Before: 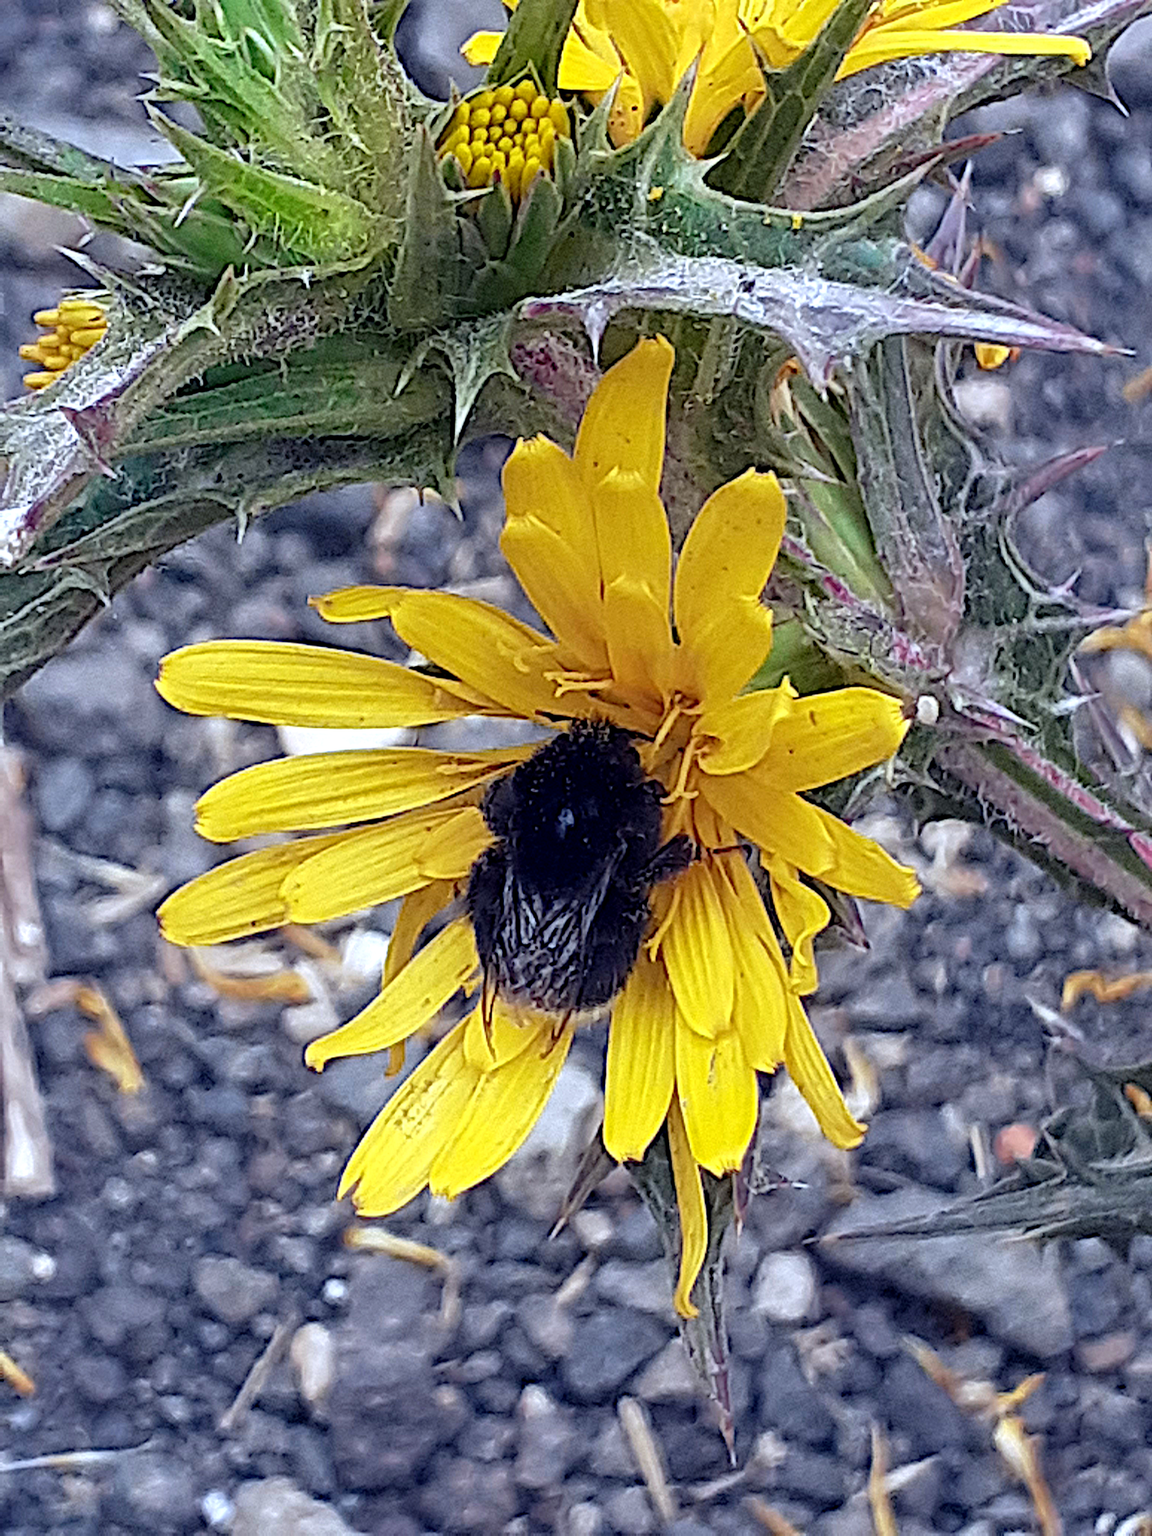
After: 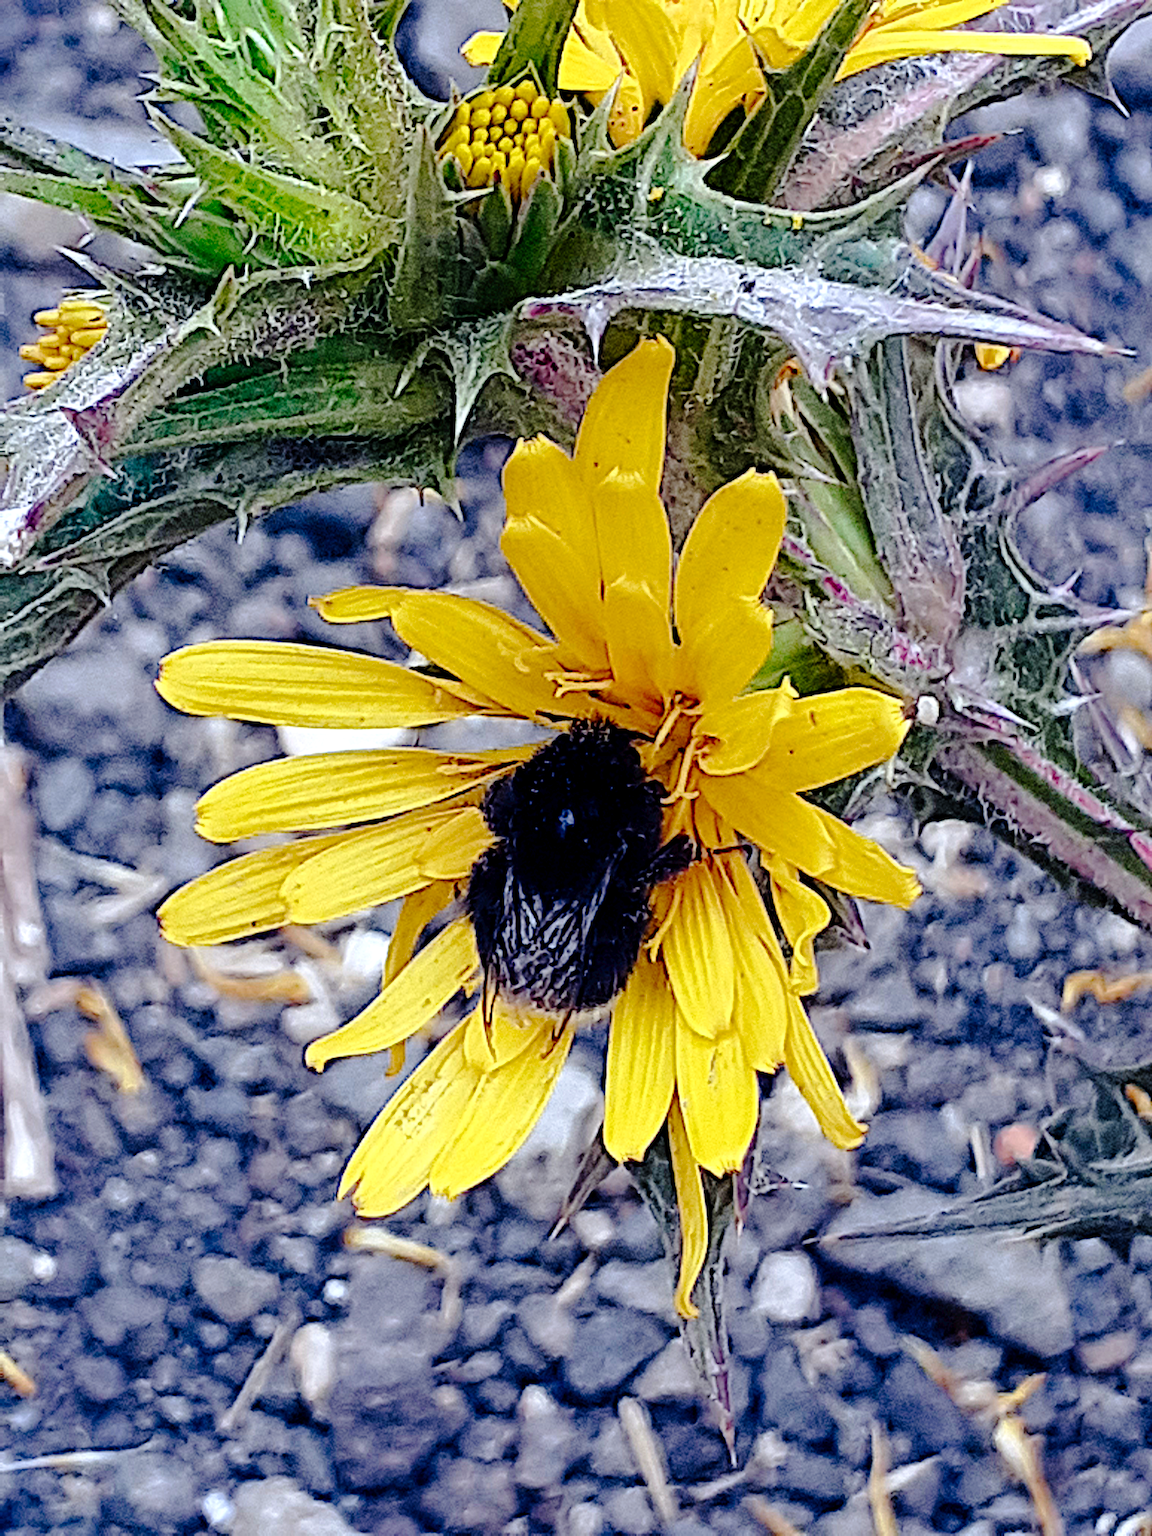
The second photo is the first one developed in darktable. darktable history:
exposure: black level correction 0.009, exposure 0.014 EV, compensate highlight preservation false
tone curve: curves: ch0 [(0, 0) (0.003, 0.026) (0.011, 0.025) (0.025, 0.022) (0.044, 0.022) (0.069, 0.028) (0.1, 0.041) (0.136, 0.062) (0.177, 0.103) (0.224, 0.167) (0.277, 0.242) (0.335, 0.343) (0.399, 0.452) (0.468, 0.539) (0.543, 0.614) (0.623, 0.683) (0.709, 0.749) (0.801, 0.827) (0.898, 0.918) (1, 1)], preserve colors none
